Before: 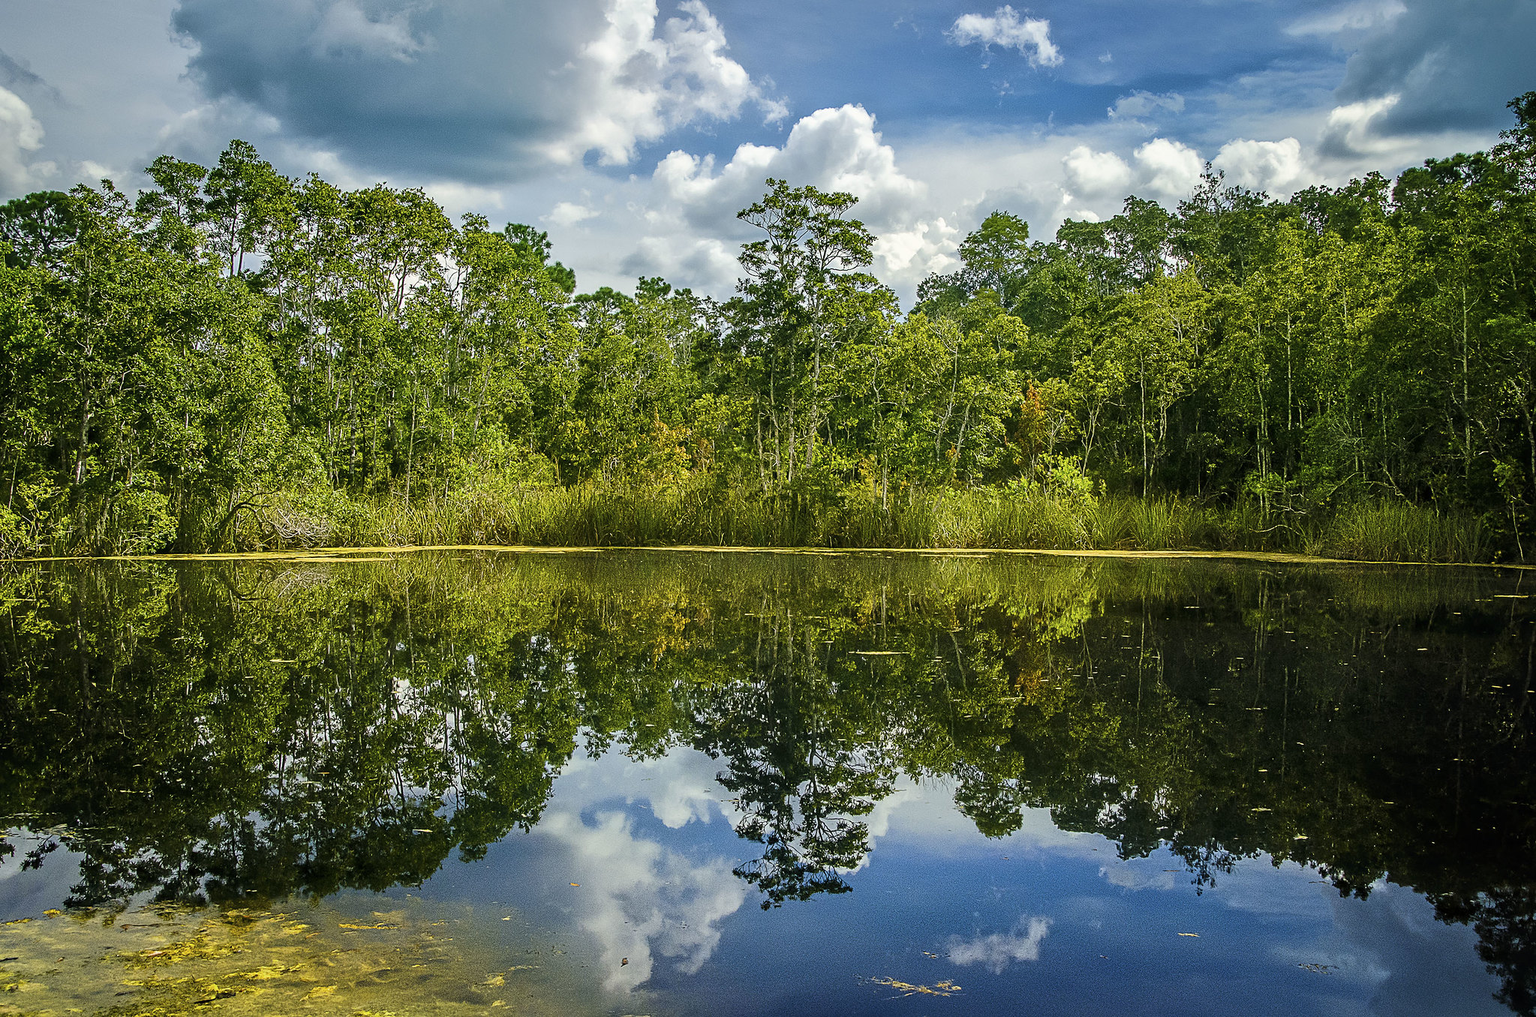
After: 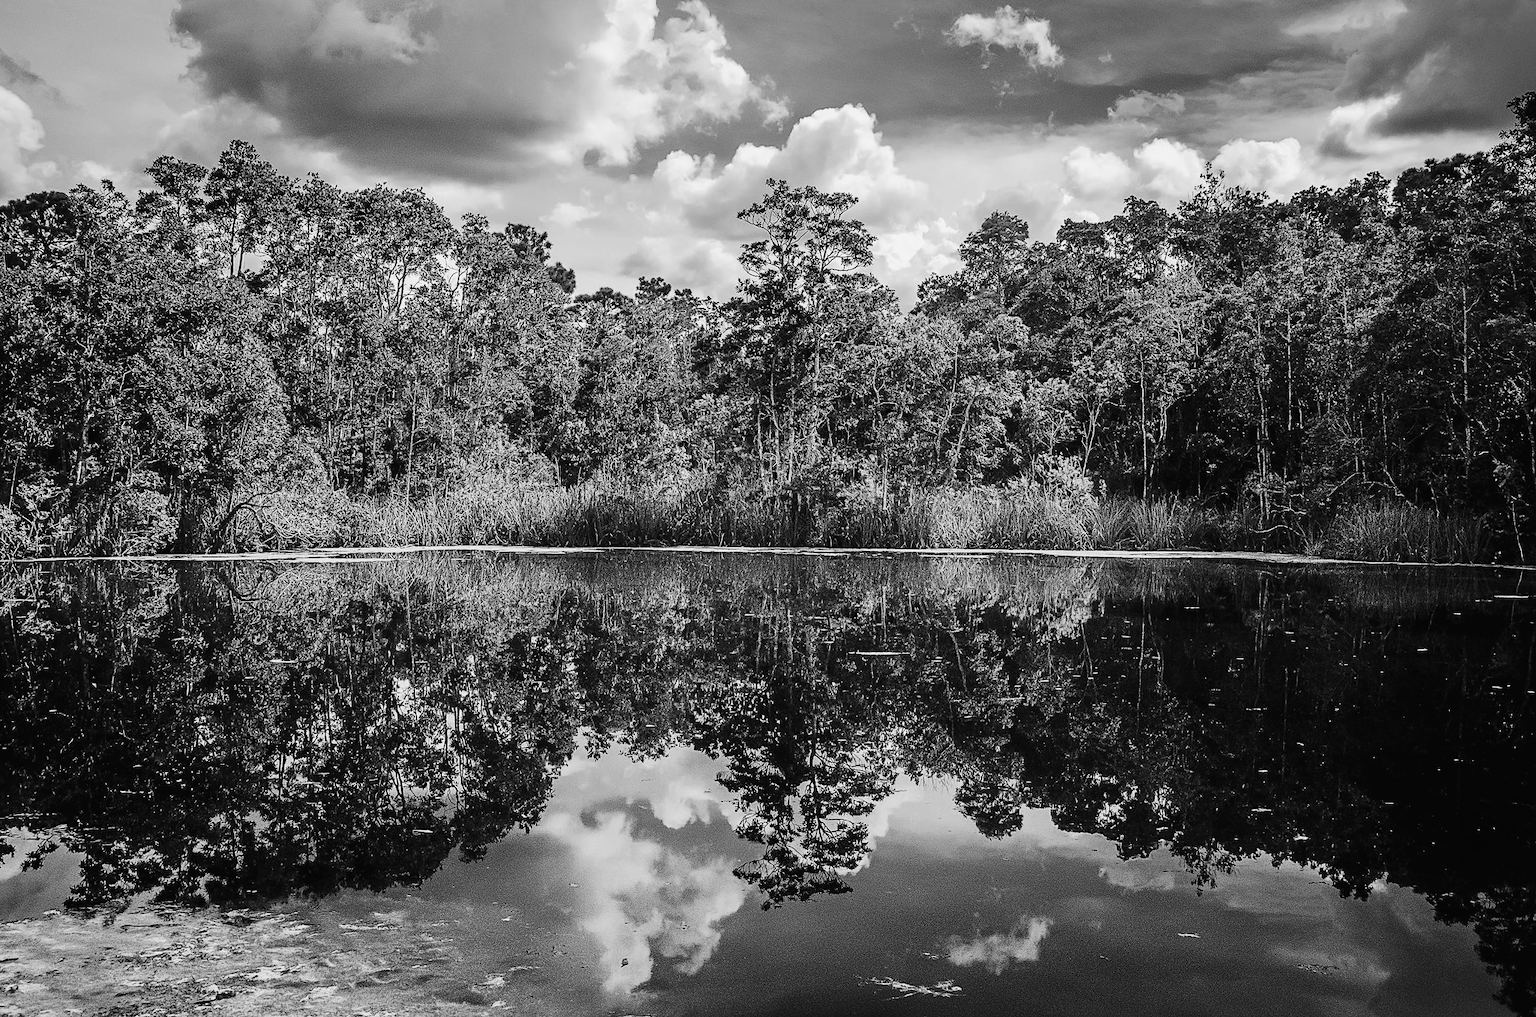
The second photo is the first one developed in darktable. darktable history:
color zones: curves: ch0 [(0, 0.5) (0.125, 0.4) (0.25, 0.5) (0.375, 0.4) (0.5, 0.4) (0.625, 0.35) (0.75, 0.35) (0.875, 0.5)]; ch1 [(0, 0.35) (0.125, 0.45) (0.25, 0.35) (0.375, 0.35) (0.5, 0.35) (0.625, 0.35) (0.75, 0.45) (0.875, 0.35)]; ch2 [(0, 0.6) (0.125, 0.5) (0.25, 0.5) (0.375, 0.6) (0.5, 0.6) (0.625, 0.5) (0.75, 0.5) (0.875, 0.5)]
monochrome: on, module defaults
rgb curve: curves: ch0 [(0, 0) (0.21, 0.15) (0.24, 0.21) (0.5, 0.75) (0.75, 0.96) (0.89, 0.99) (1, 1)]; ch1 [(0, 0.02) (0.21, 0.13) (0.25, 0.2) (0.5, 0.67) (0.75, 0.9) (0.89, 0.97) (1, 1)]; ch2 [(0, 0.02) (0.21, 0.13) (0.25, 0.2) (0.5, 0.67) (0.75, 0.9) (0.89, 0.97) (1, 1)], compensate middle gray true | blend: blend mode normal, opacity 50%; mask: uniform (no mask)
color balance rgb: shadows lift › luminance -10%, shadows lift › chroma 1%, shadows lift › hue 113°, power › luminance -15%, highlights gain › chroma 0.2%, highlights gain › hue 333°, global offset › luminance 0.5%, perceptual saturation grading › global saturation 20%, perceptual saturation grading › highlights -50%, perceptual saturation grading › shadows 25%, contrast -10%
